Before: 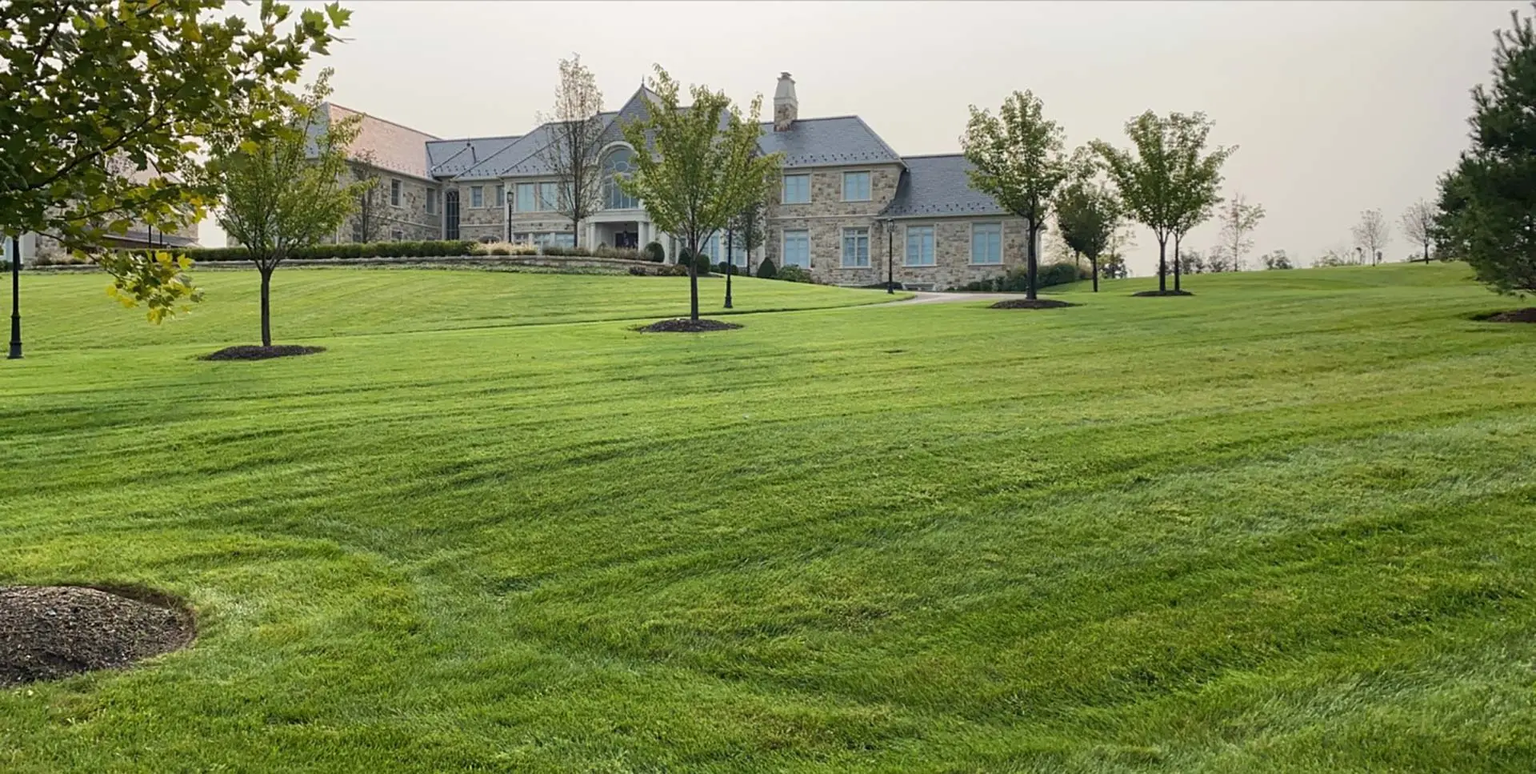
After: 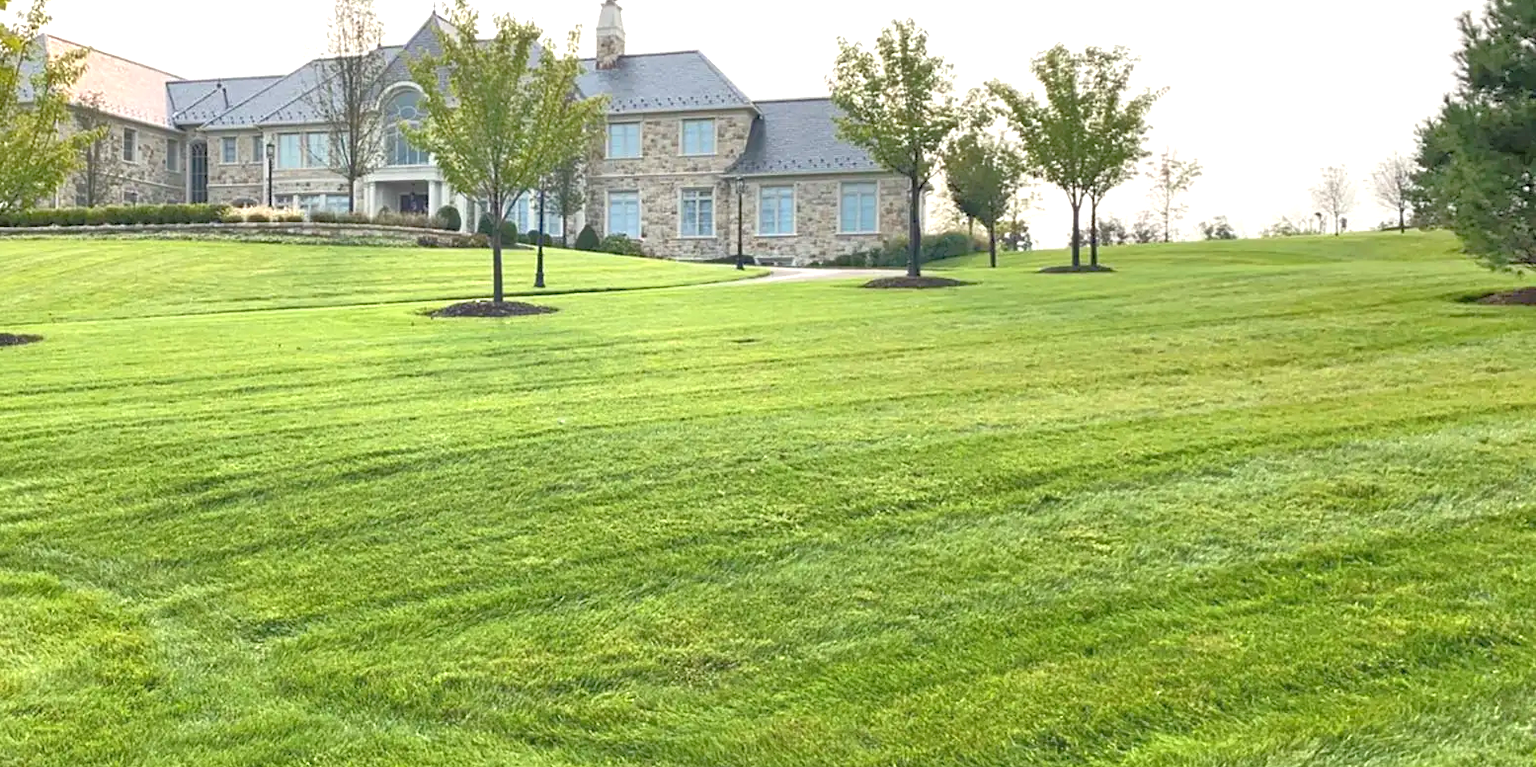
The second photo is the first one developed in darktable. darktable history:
crop: left 18.969%, top 9.824%, right 0%, bottom 9.76%
tone equalizer: -7 EV 0.159 EV, -6 EV 0.61 EV, -5 EV 1.19 EV, -4 EV 1.3 EV, -3 EV 1.13 EV, -2 EV 0.6 EV, -1 EV 0.151 EV
exposure: black level correction 0, exposure 0.89 EV, compensate exposure bias true, compensate highlight preservation false
